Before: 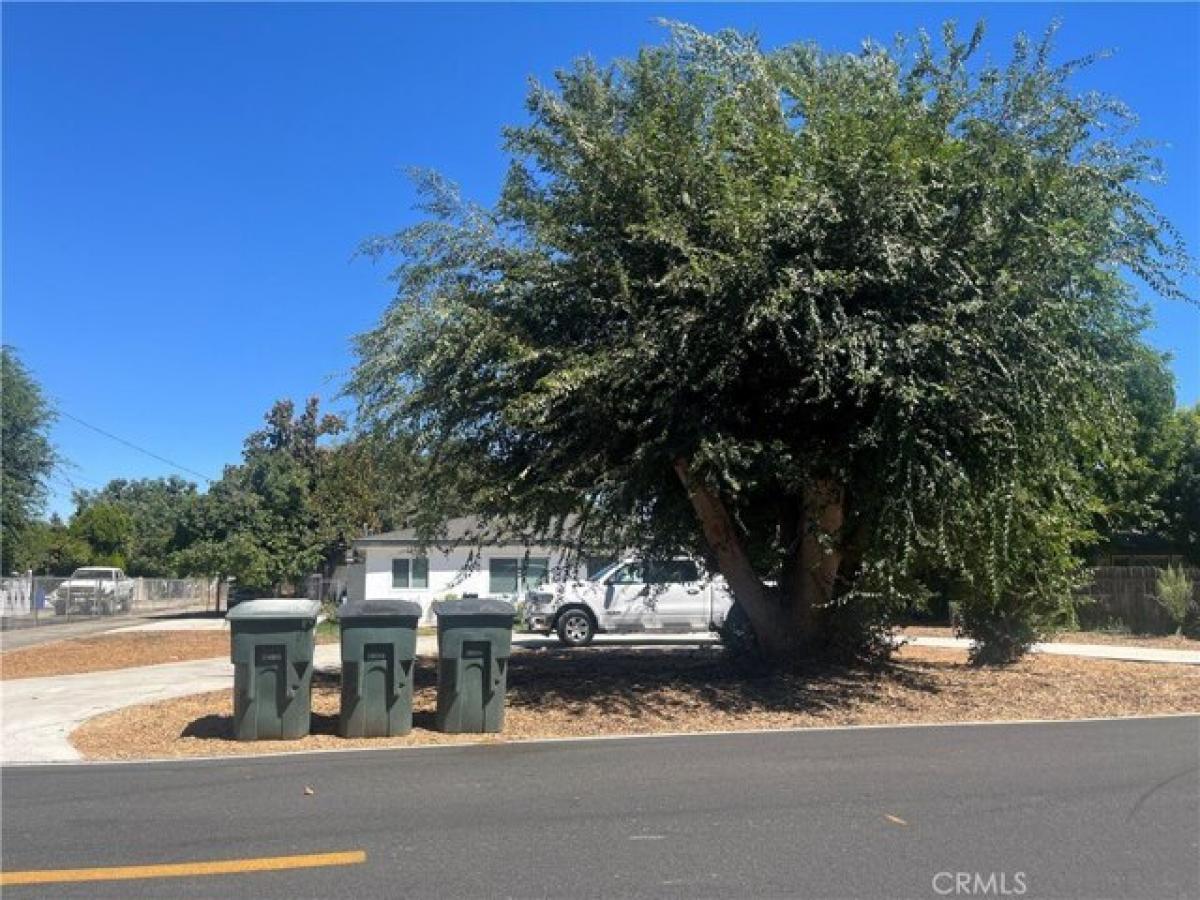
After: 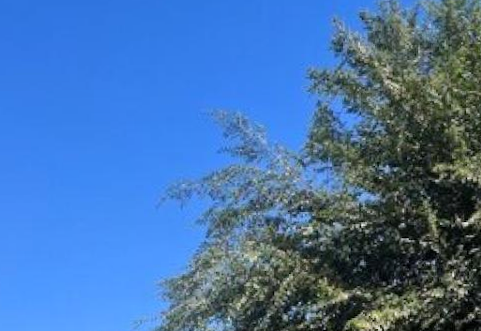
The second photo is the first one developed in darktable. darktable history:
shadows and highlights: soften with gaussian
white balance: red 1.009, blue 1.027
crop: left 15.452%, top 5.459%, right 43.956%, bottom 56.62%
rotate and perspective: rotation -1°, crop left 0.011, crop right 0.989, crop top 0.025, crop bottom 0.975
